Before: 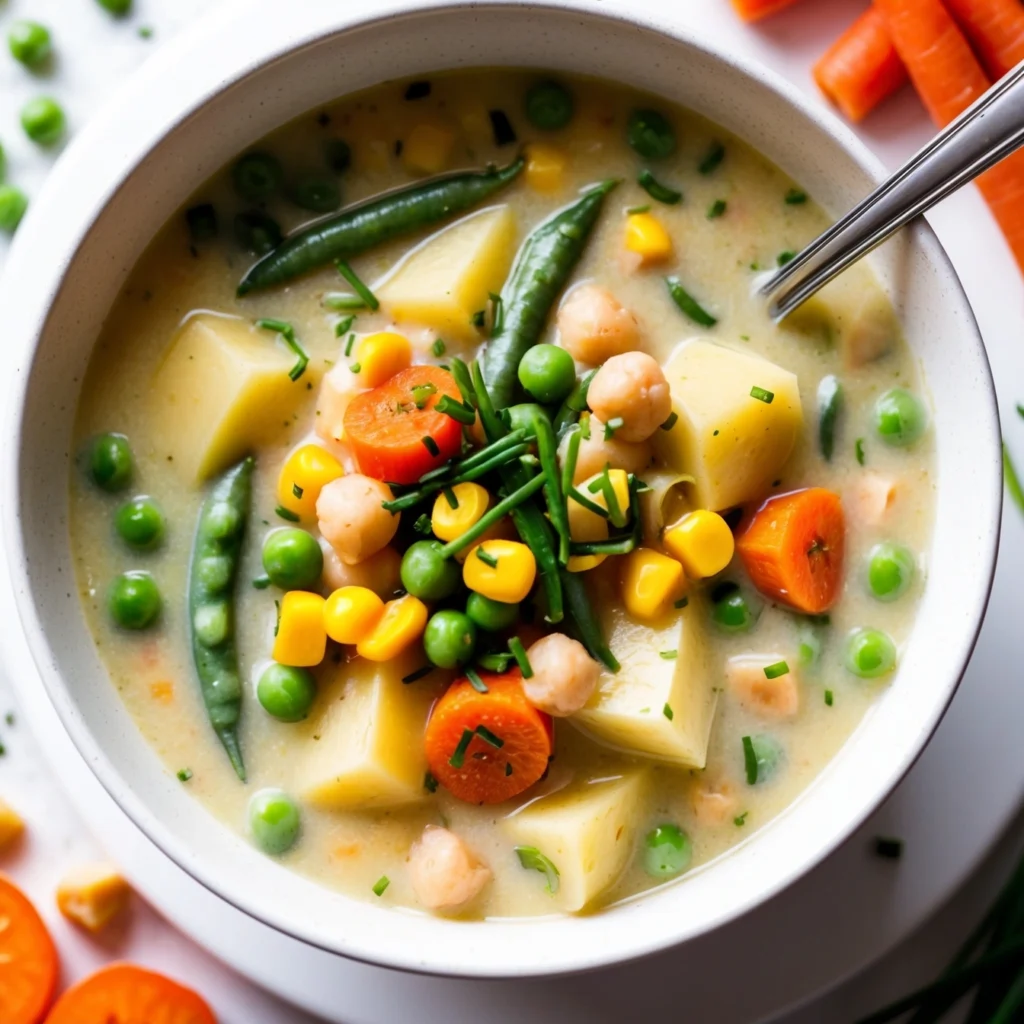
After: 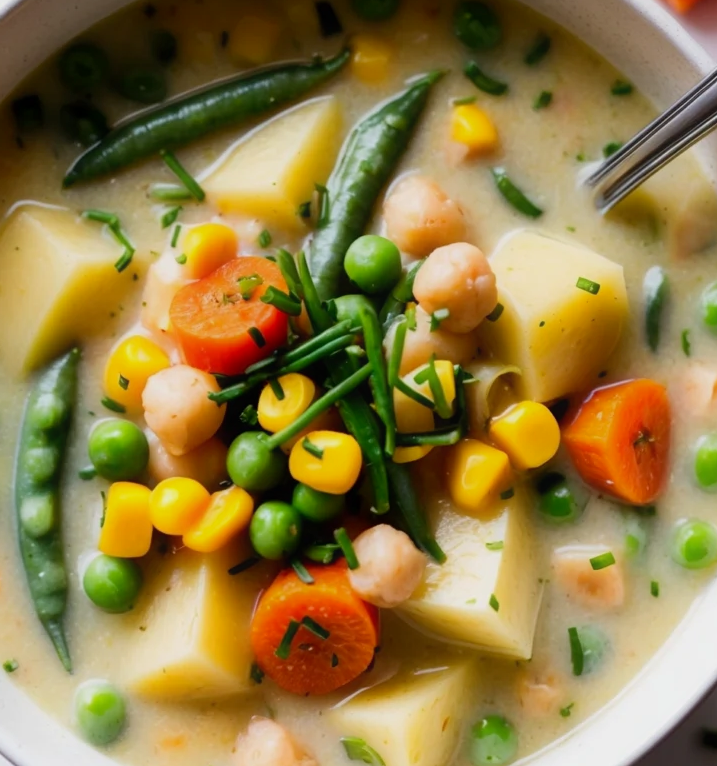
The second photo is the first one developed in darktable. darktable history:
exposure: black level correction 0.001, exposure -0.201 EV, compensate highlight preservation false
crop and rotate: left 17.011%, top 10.653%, right 12.956%, bottom 14.488%
contrast equalizer: octaves 7, y [[0.5, 0.488, 0.462, 0.461, 0.491, 0.5], [0.5 ×6], [0.5 ×6], [0 ×6], [0 ×6]]
